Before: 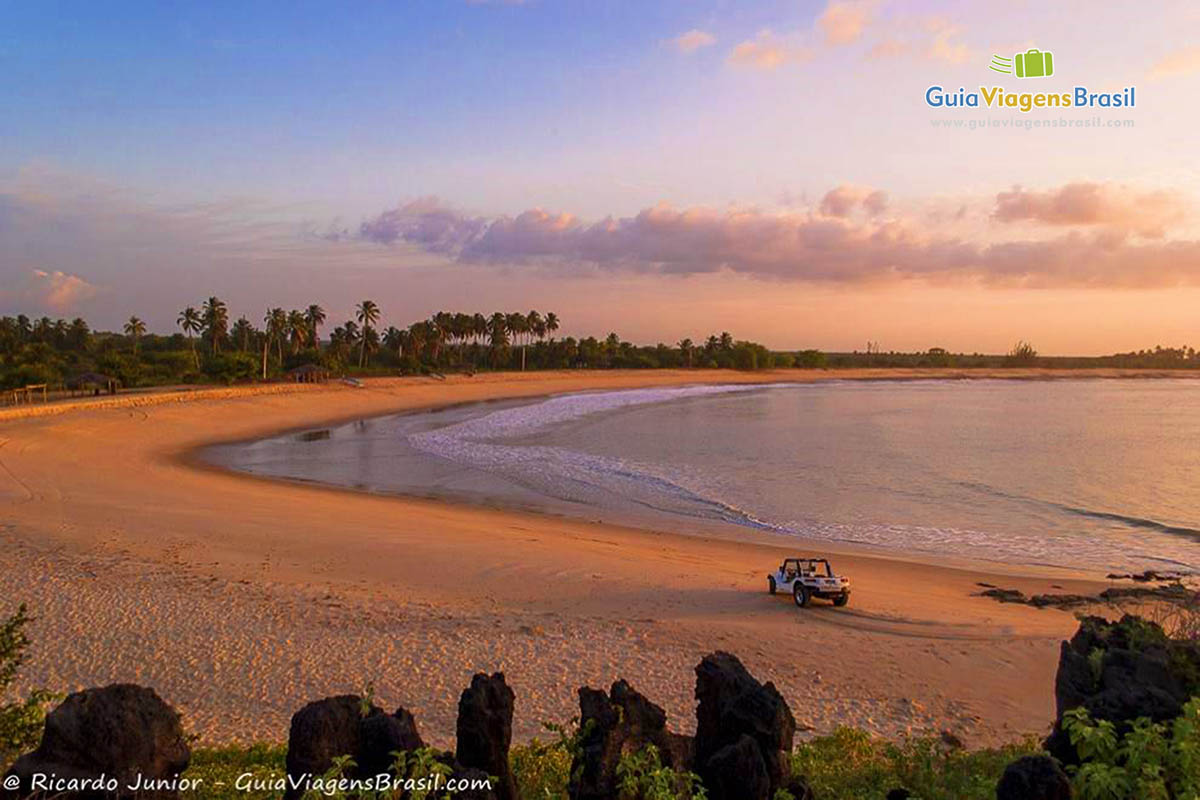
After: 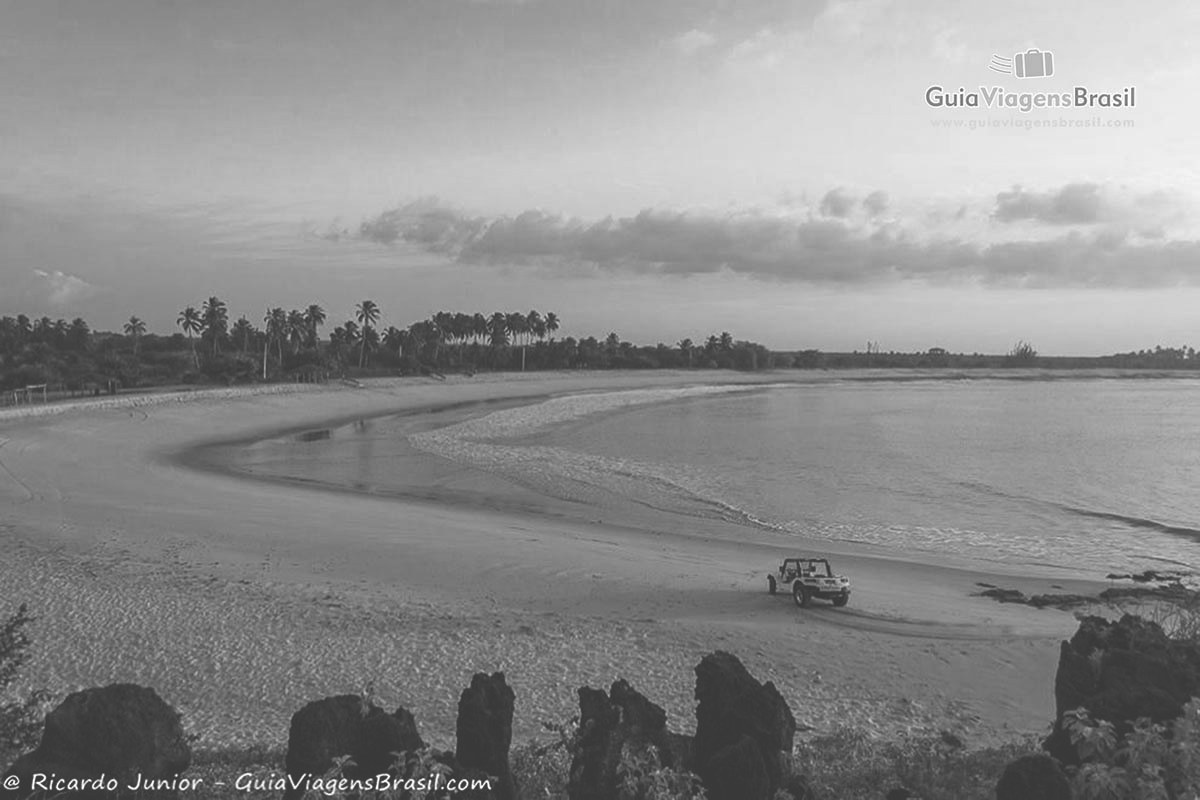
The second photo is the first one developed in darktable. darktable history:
exposure: black level correction -0.041, exposure 0.064 EV, compensate highlight preservation false
monochrome: size 1
